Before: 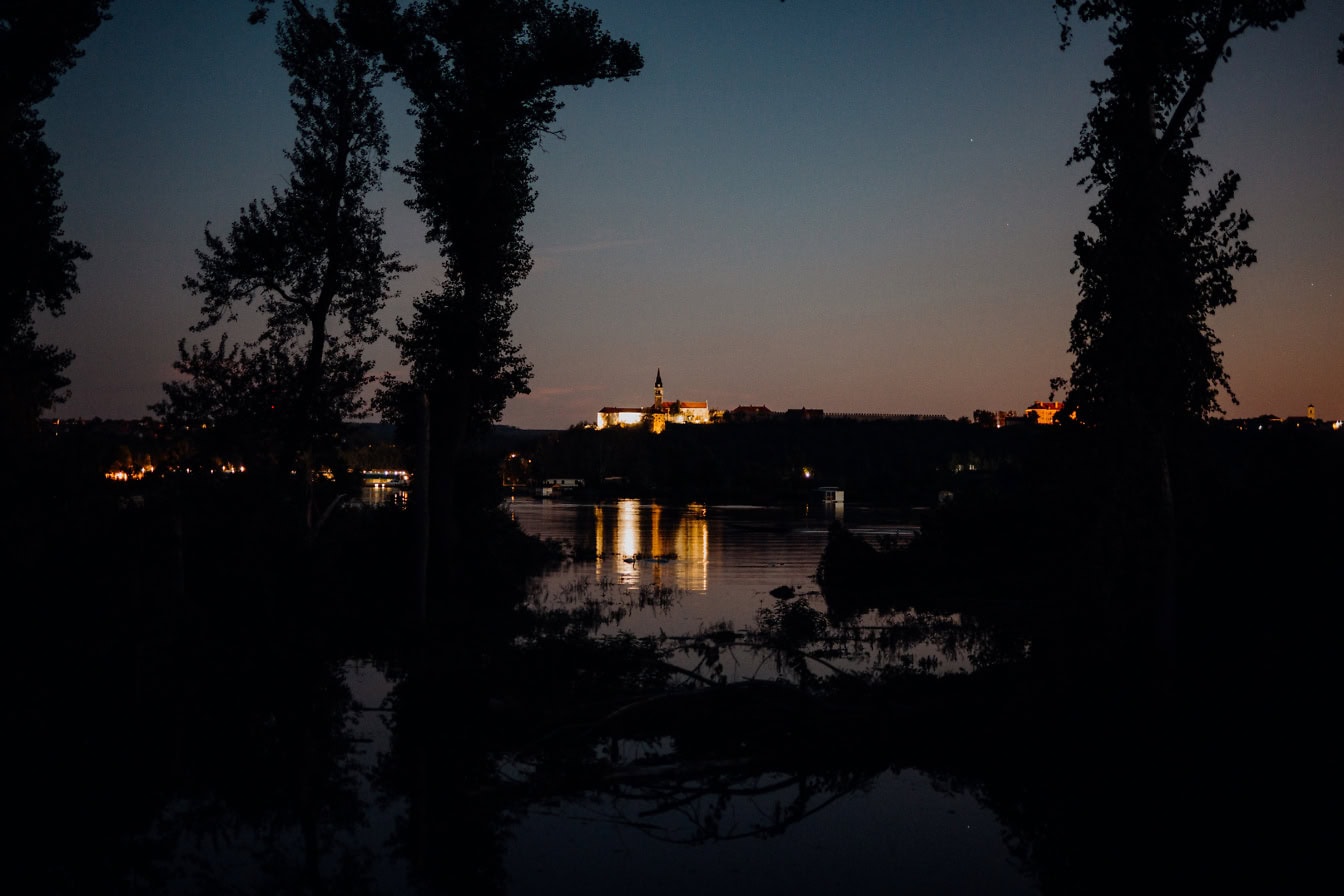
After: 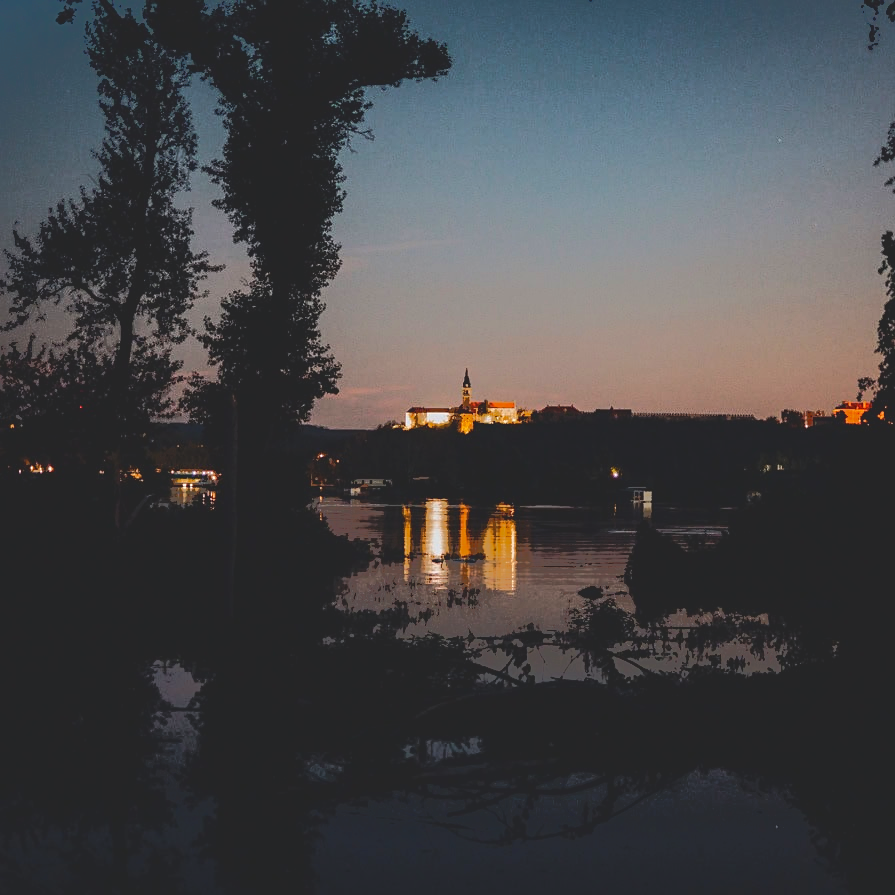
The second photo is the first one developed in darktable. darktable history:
tone equalizer: -7 EV -0.655 EV, -6 EV 0.969 EV, -5 EV -0.48 EV, -4 EV 0.407 EV, -3 EV 0.434 EV, -2 EV 0.179 EV, -1 EV -0.175 EV, +0 EV -0.394 EV, edges refinement/feathering 500, mask exposure compensation -1.57 EV, preserve details no
sharpen: amount 0.214
contrast brightness saturation: contrast -0.291
exposure: black level correction 0.001, exposure 0.499 EV, compensate exposure bias true, compensate highlight preservation false
crop and rotate: left 14.297%, right 19.103%
